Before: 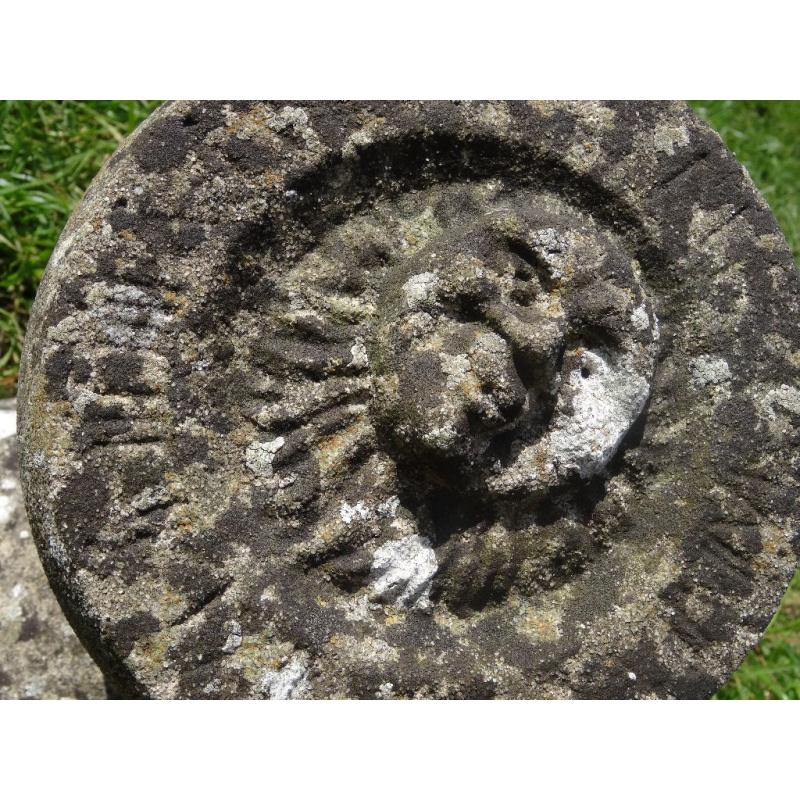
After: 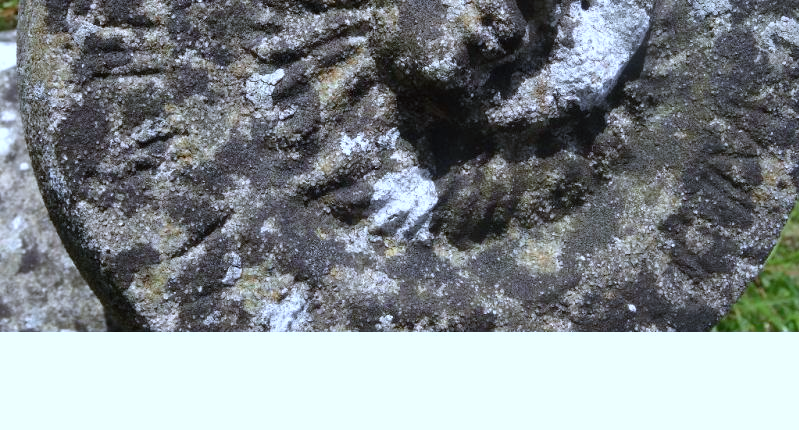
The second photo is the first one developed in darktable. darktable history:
crop and rotate: top 46.237%
color correction: highlights a* -0.137, highlights b* -5.91, shadows a* -0.137, shadows b* -0.137
white balance: red 0.948, green 1.02, blue 1.176
